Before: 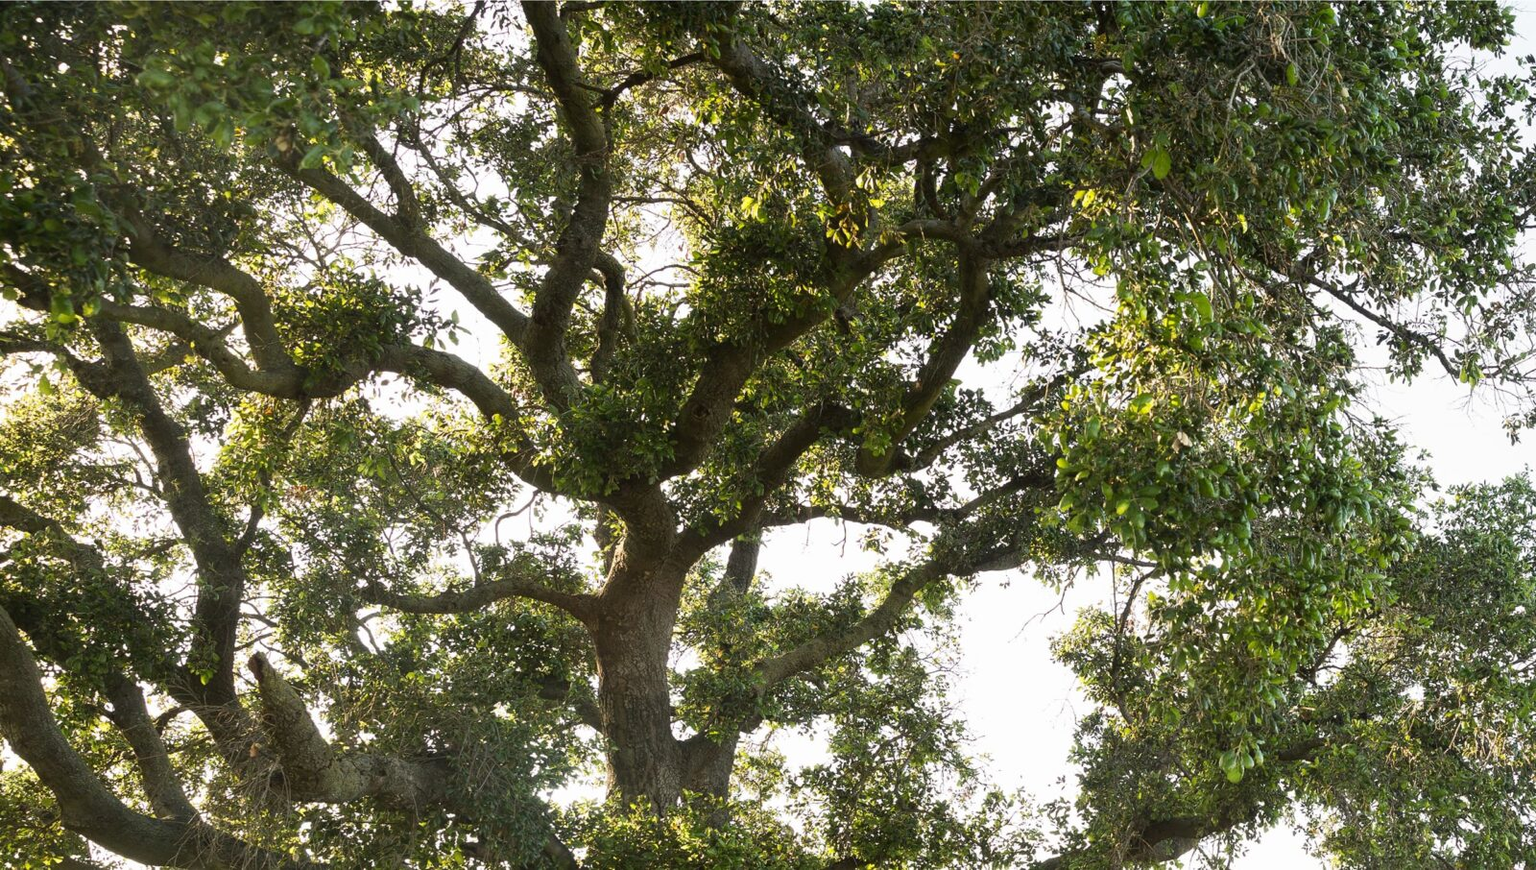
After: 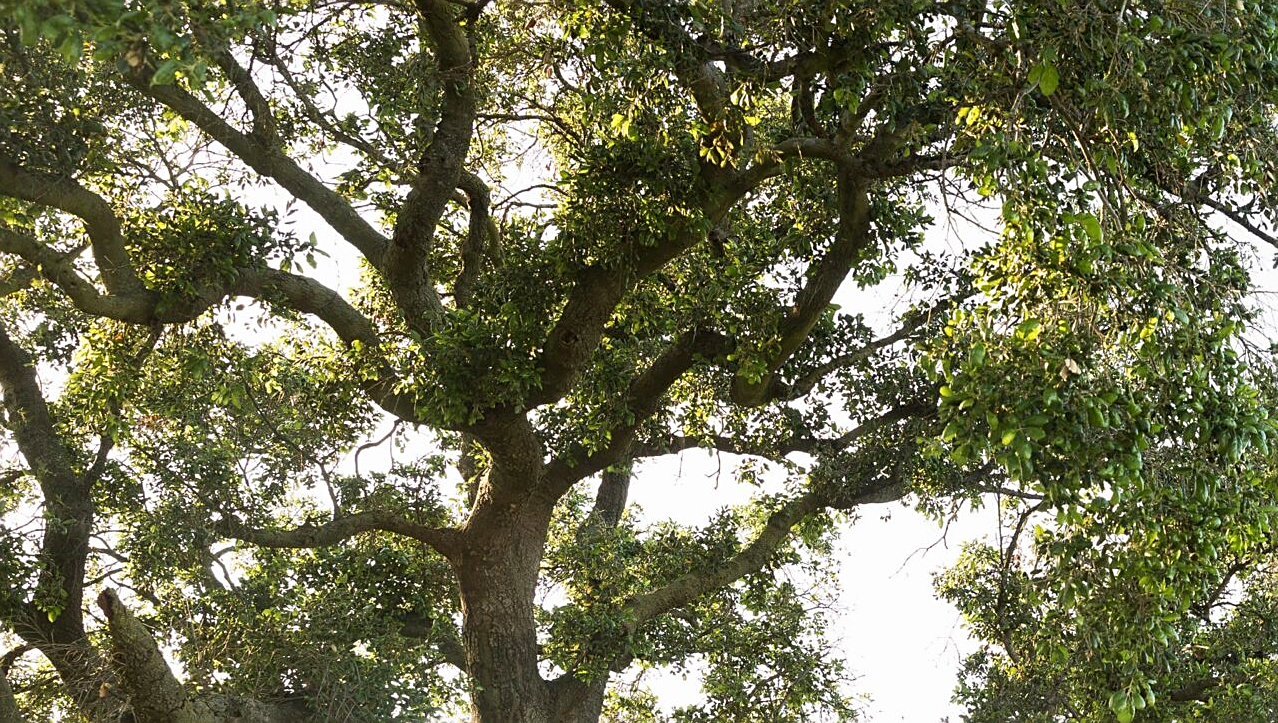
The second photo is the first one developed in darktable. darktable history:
sharpen: on, module defaults
crop and rotate: left 10.071%, top 10.071%, right 10.02%, bottom 10.02%
velvia: strength 15%
